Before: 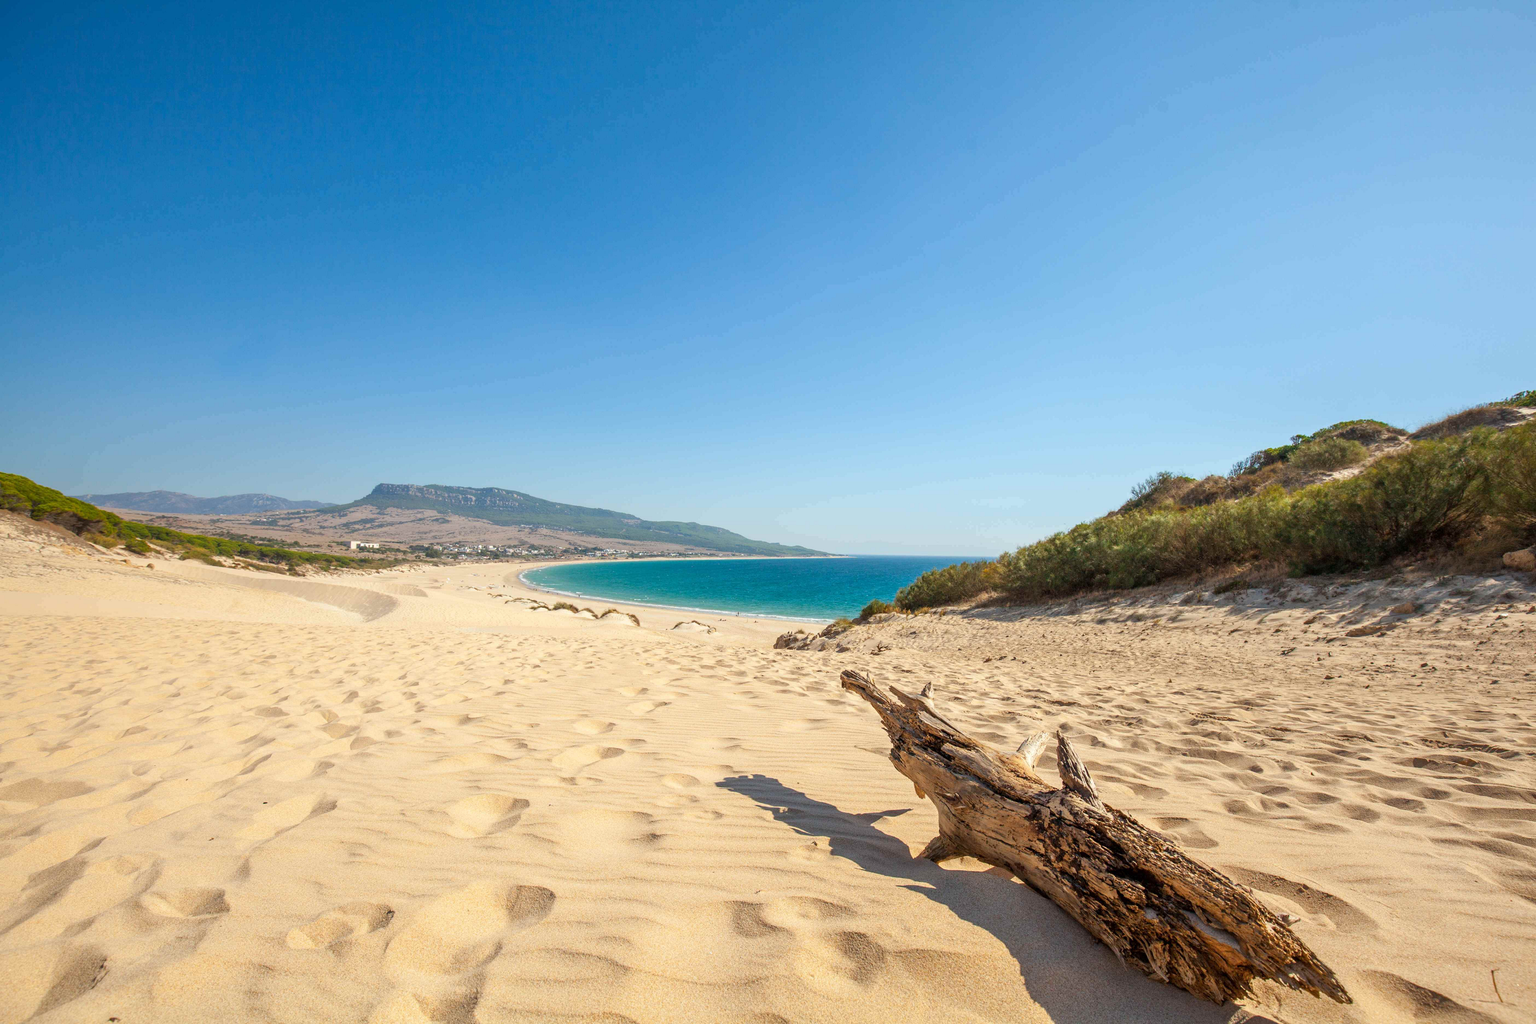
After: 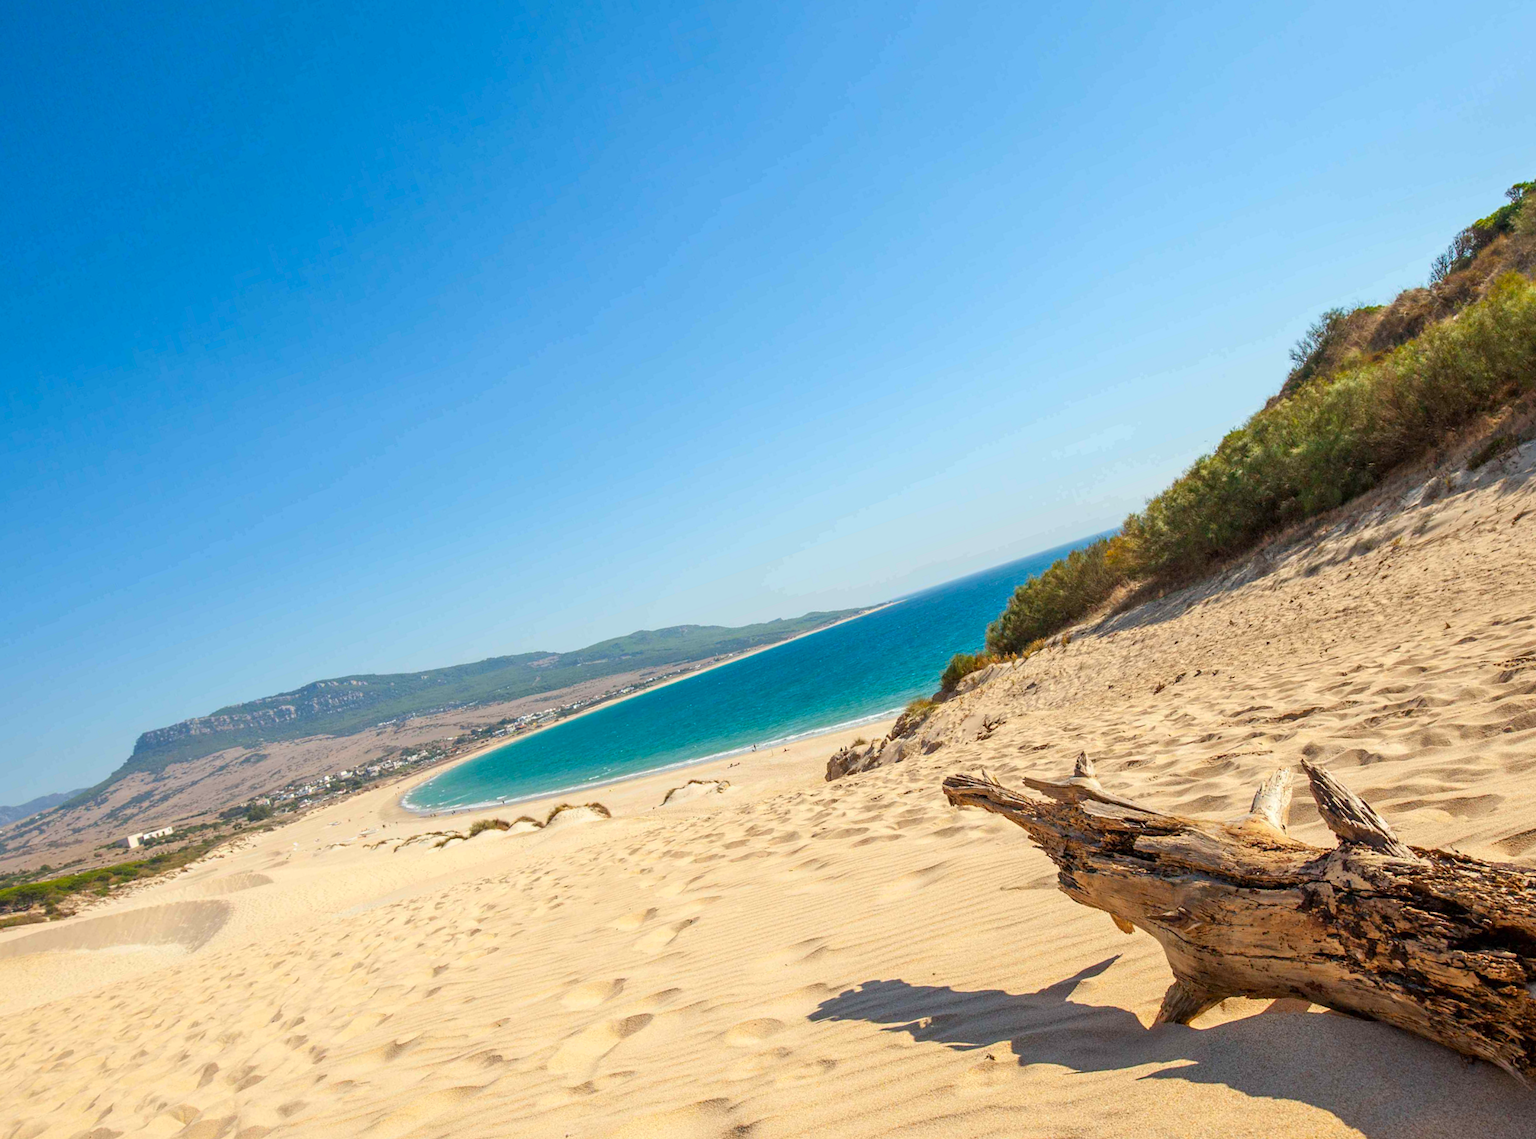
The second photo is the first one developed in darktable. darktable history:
crop and rotate: angle 18.76°, left 6.795%, right 4.34%, bottom 1.123%
contrast brightness saturation: contrast 0.044, saturation 0.156
